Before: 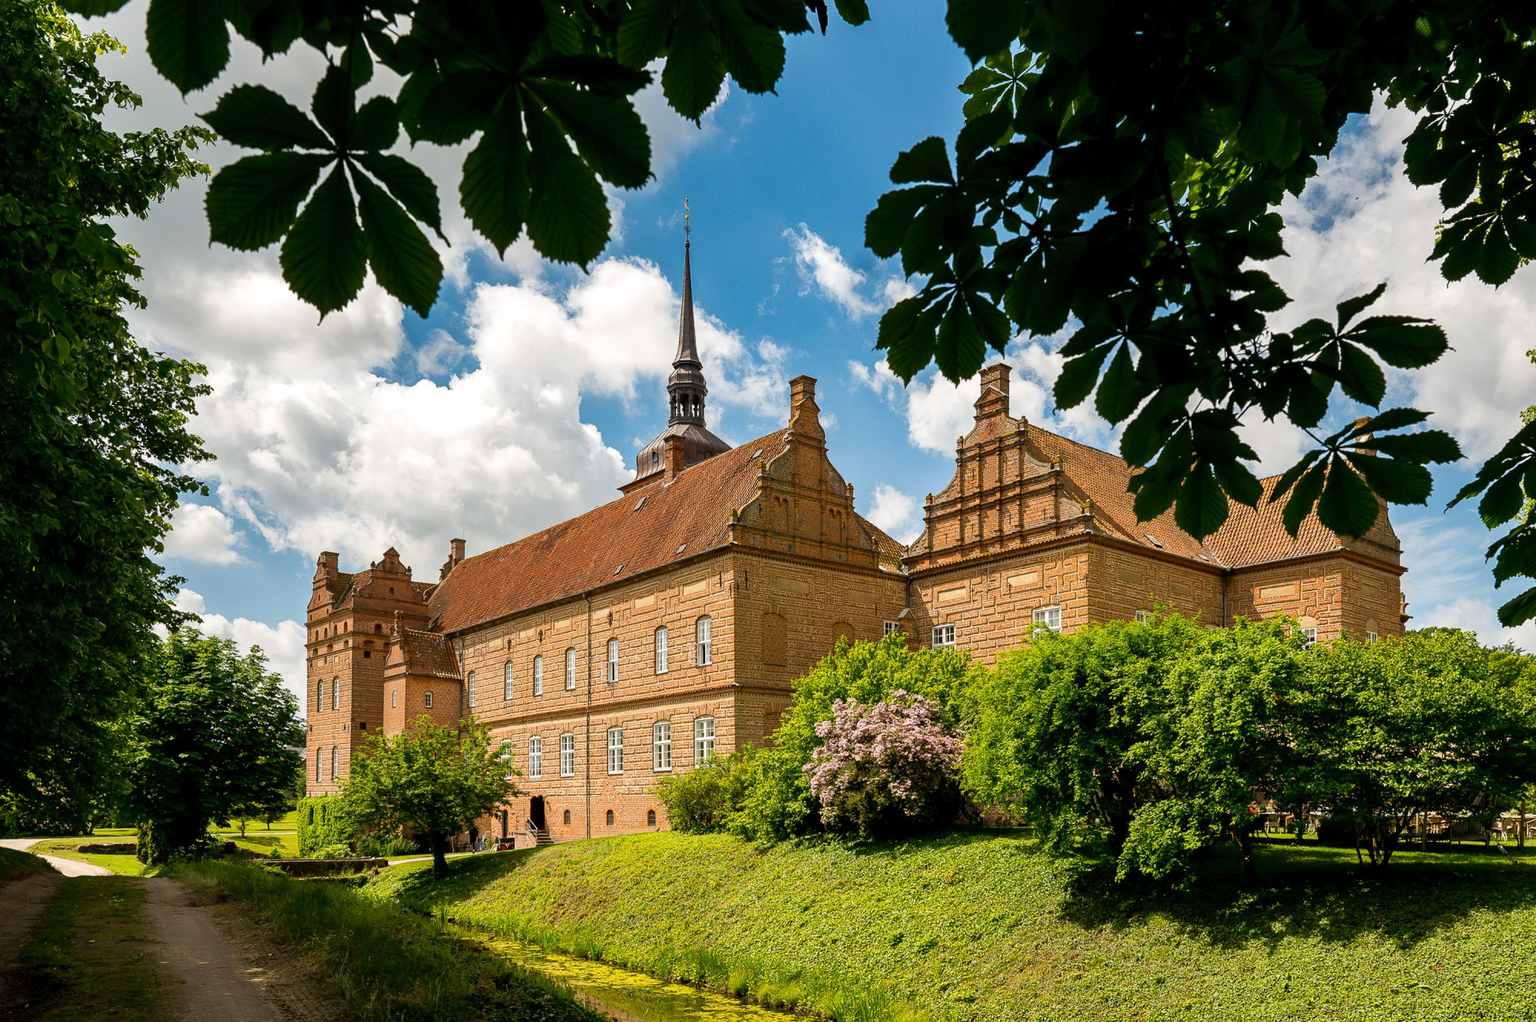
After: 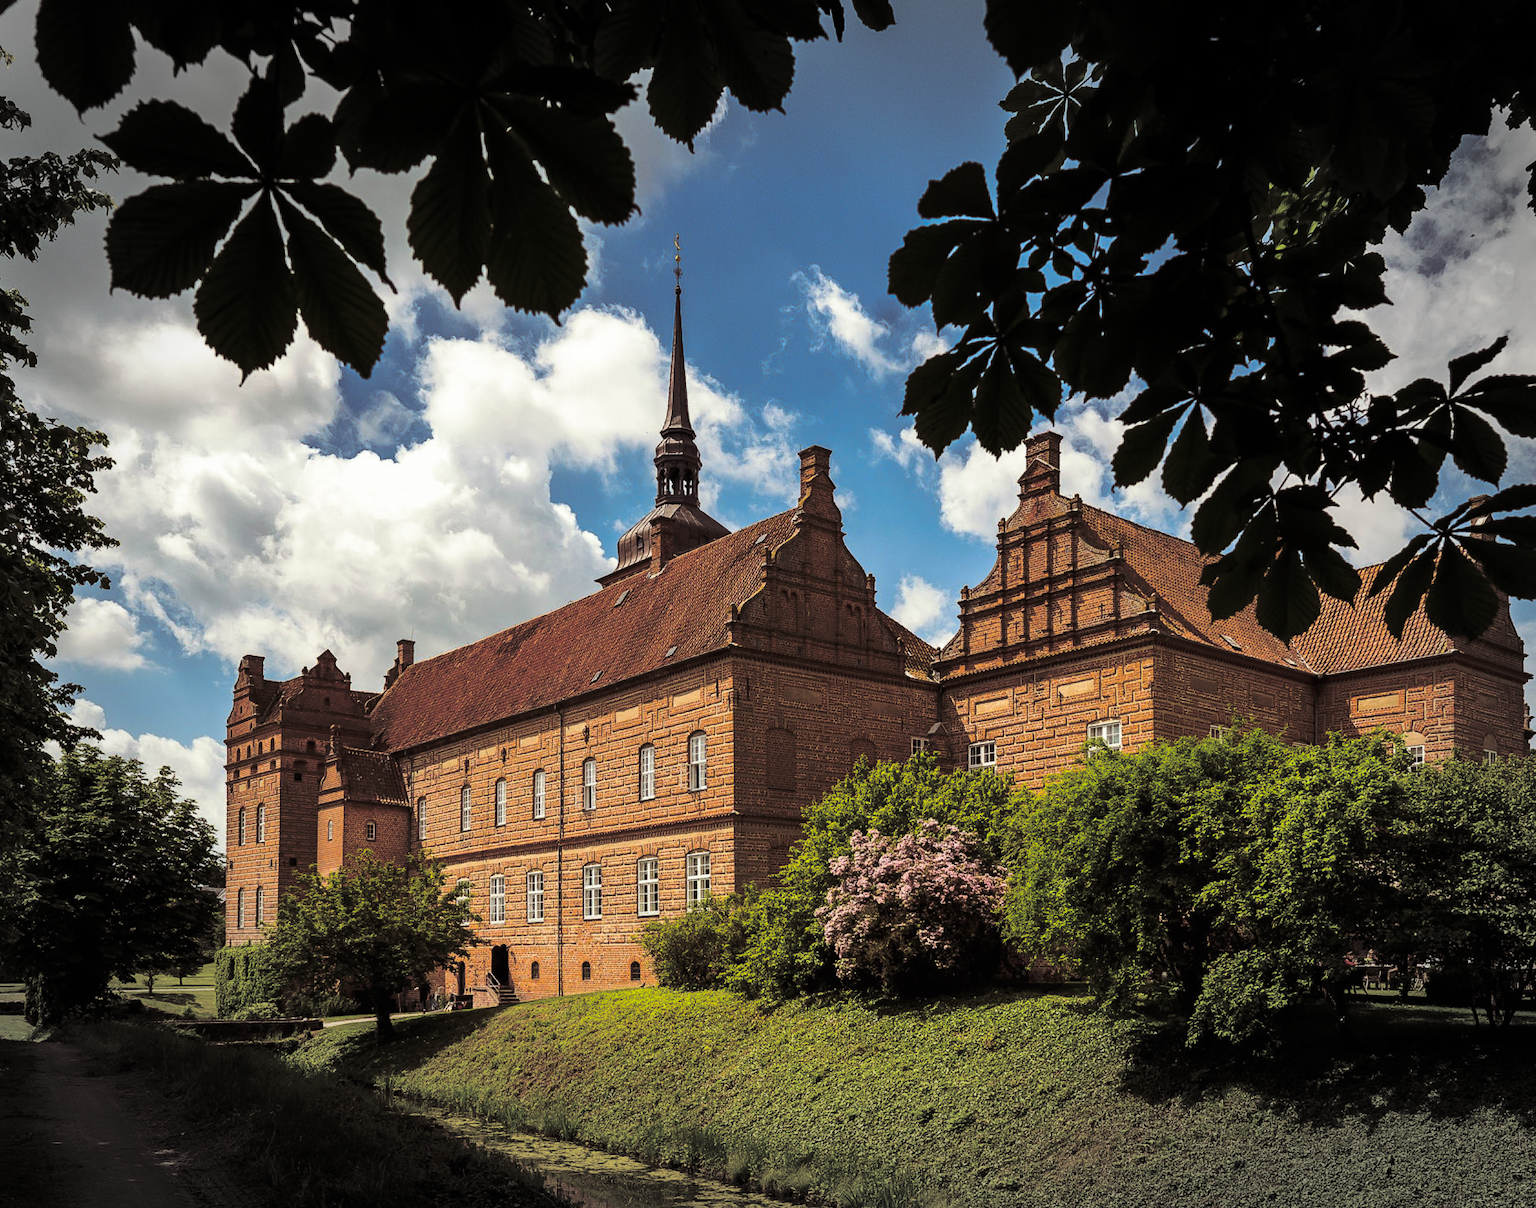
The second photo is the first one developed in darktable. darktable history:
local contrast: mode bilateral grid, contrast 100, coarseness 100, detail 94%, midtone range 0.2
split-toning: shadows › saturation 0.2
tone curve: curves: ch0 [(0, 0) (0.003, 0.002) (0.011, 0.007) (0.025, 0.015) (0.044, 0.026) (0.069, 0.041) (0.1, 0.059) (0.136, 0.08) (0.177, 0.105) (0.224, 0.132) (0.277, 0.163) (0.335, 0.198) (0.399, 0.253) (0.468, 0.341) (0.543, 0.435) (0.623, 0.532) (0.709, 0.635) (0.801, 0.745) (0.898, 0.873) (1, 1)], preserve colors none
vignetting: fall-off start 79.43%, saturation -0.649, width/height ratio 1.327, unbound false
crop: left 7.598%, right 7.873%
